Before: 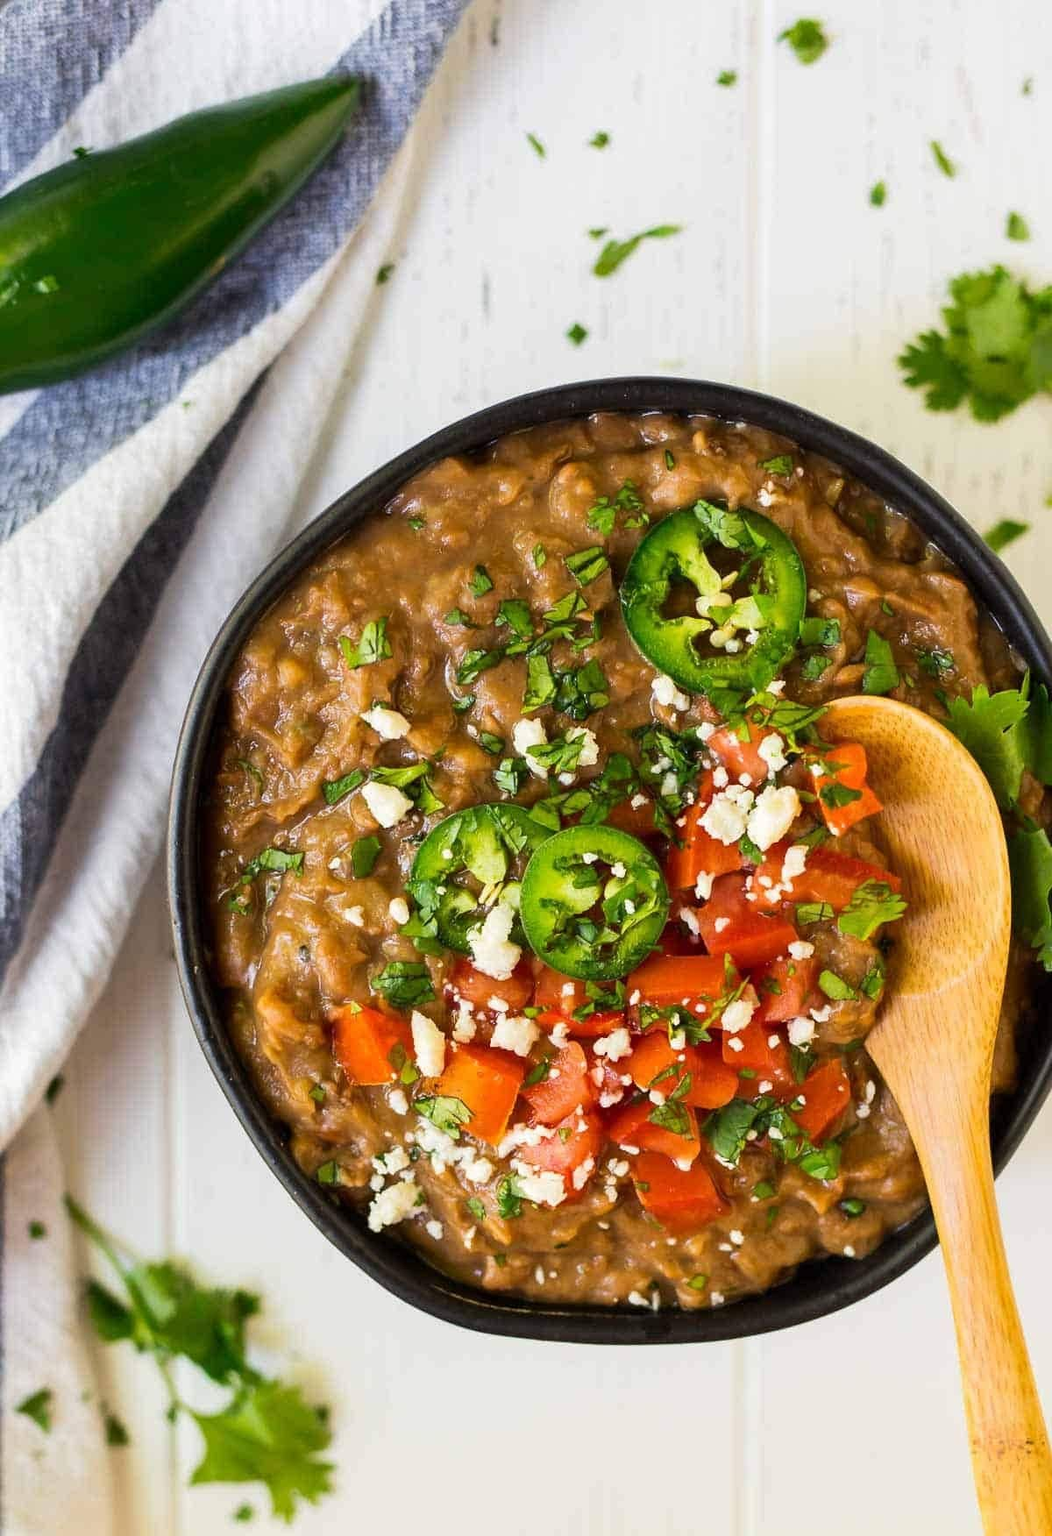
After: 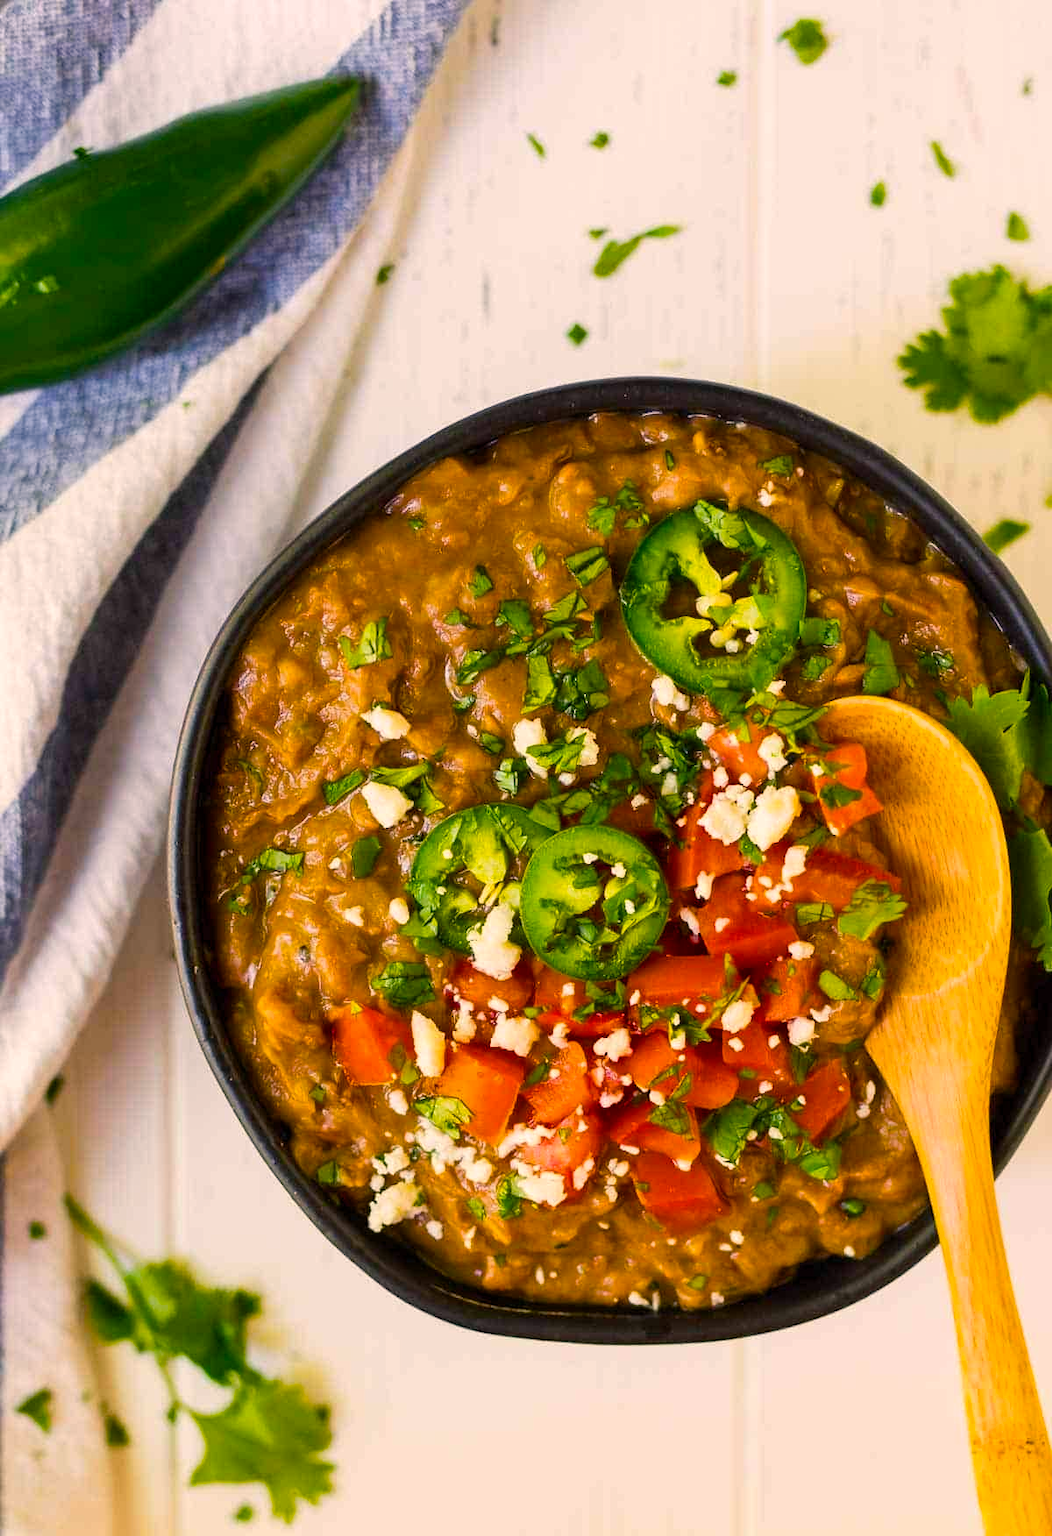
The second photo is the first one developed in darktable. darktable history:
color balance rgb: highlights gain › chroma 3.01%, highlights gain › hue 54.35°, perceptual saturation grading › global saturation 36.759%, perceptual saturation grading › shadows 36.202%
